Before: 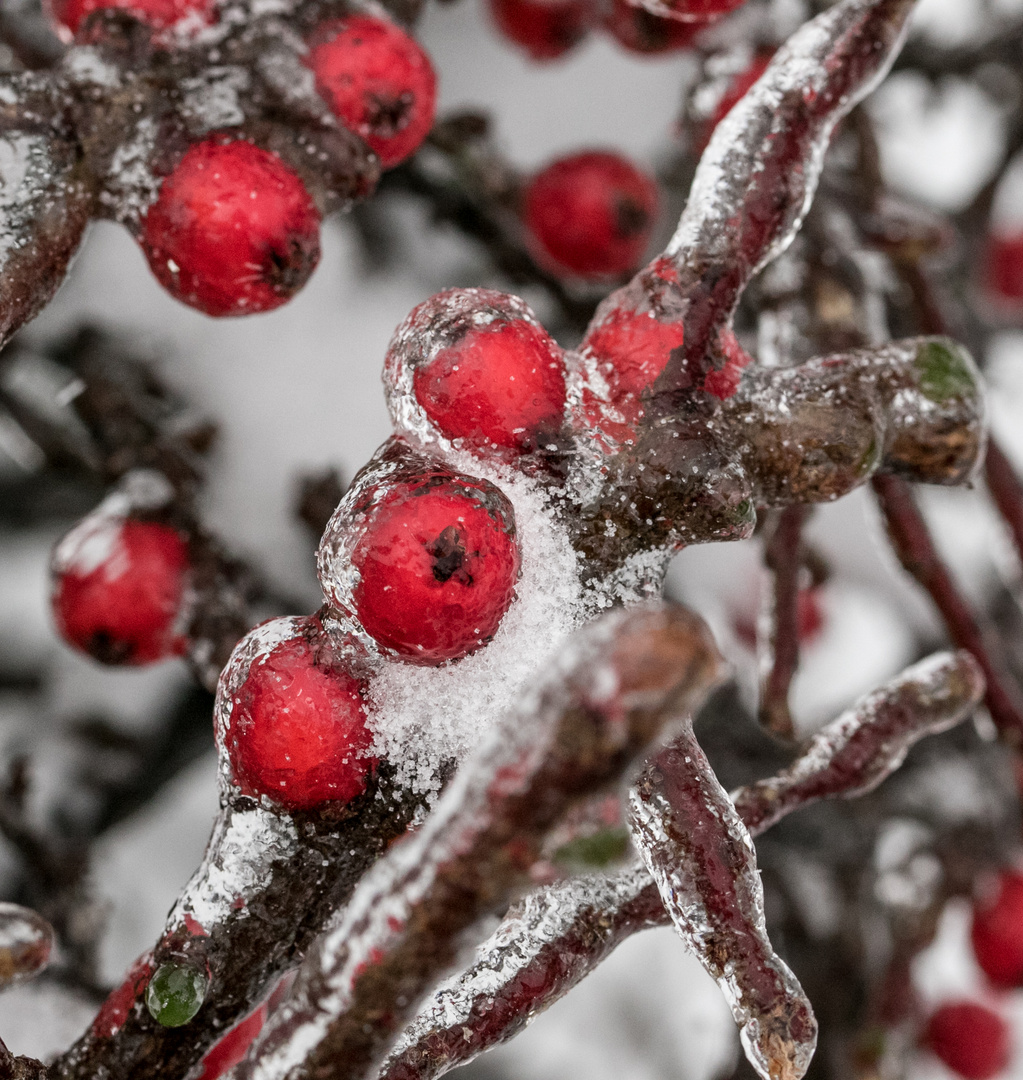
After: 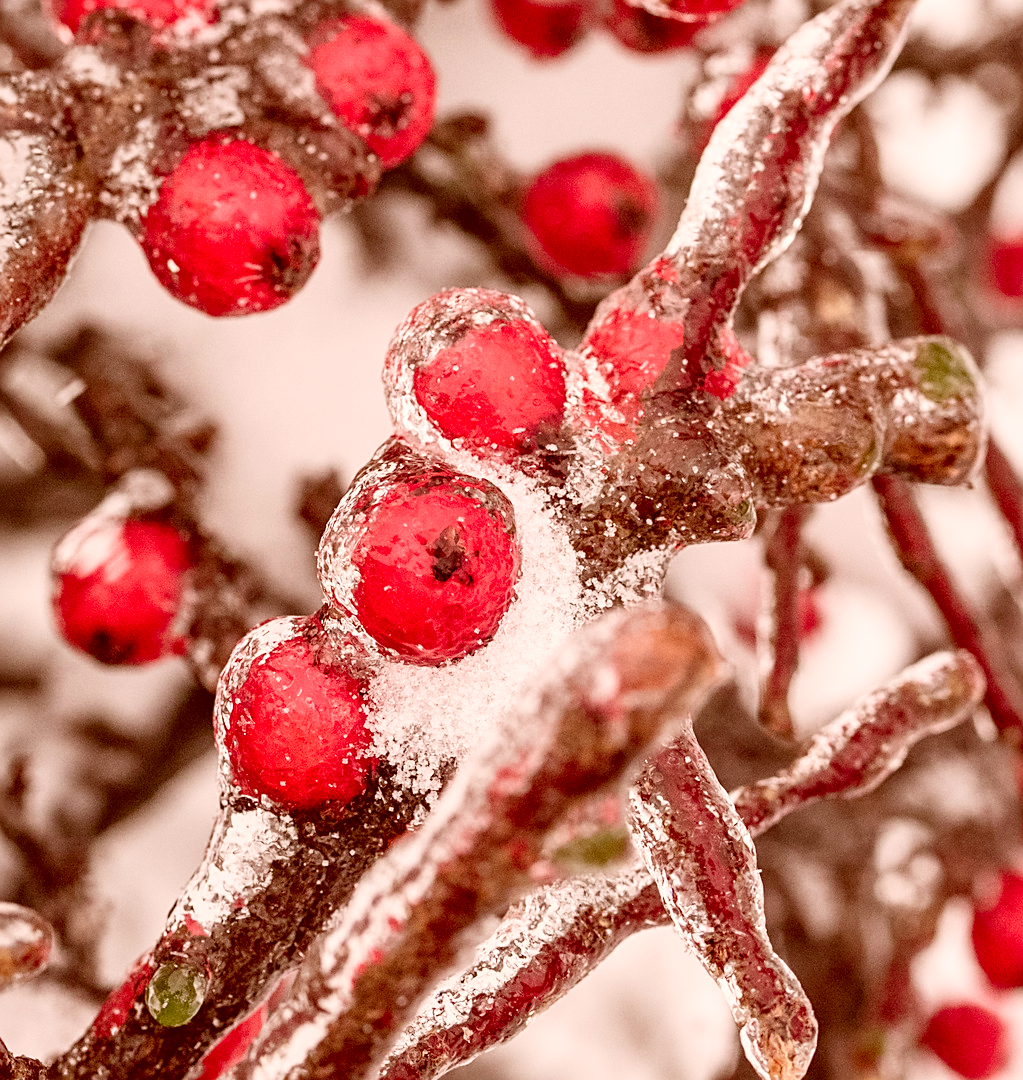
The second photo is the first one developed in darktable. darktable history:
color correction: highlights a* 9.01, highlights b* 8.79, shadows a* 39.28, shadows b* 39.52, saturation 0.768
sharpen: on, module defaults
contrast brightness saturation: contrast 0.197, brightness 0.167, saturation 0.221
levels: levels [0, 0.43, 0.984]
